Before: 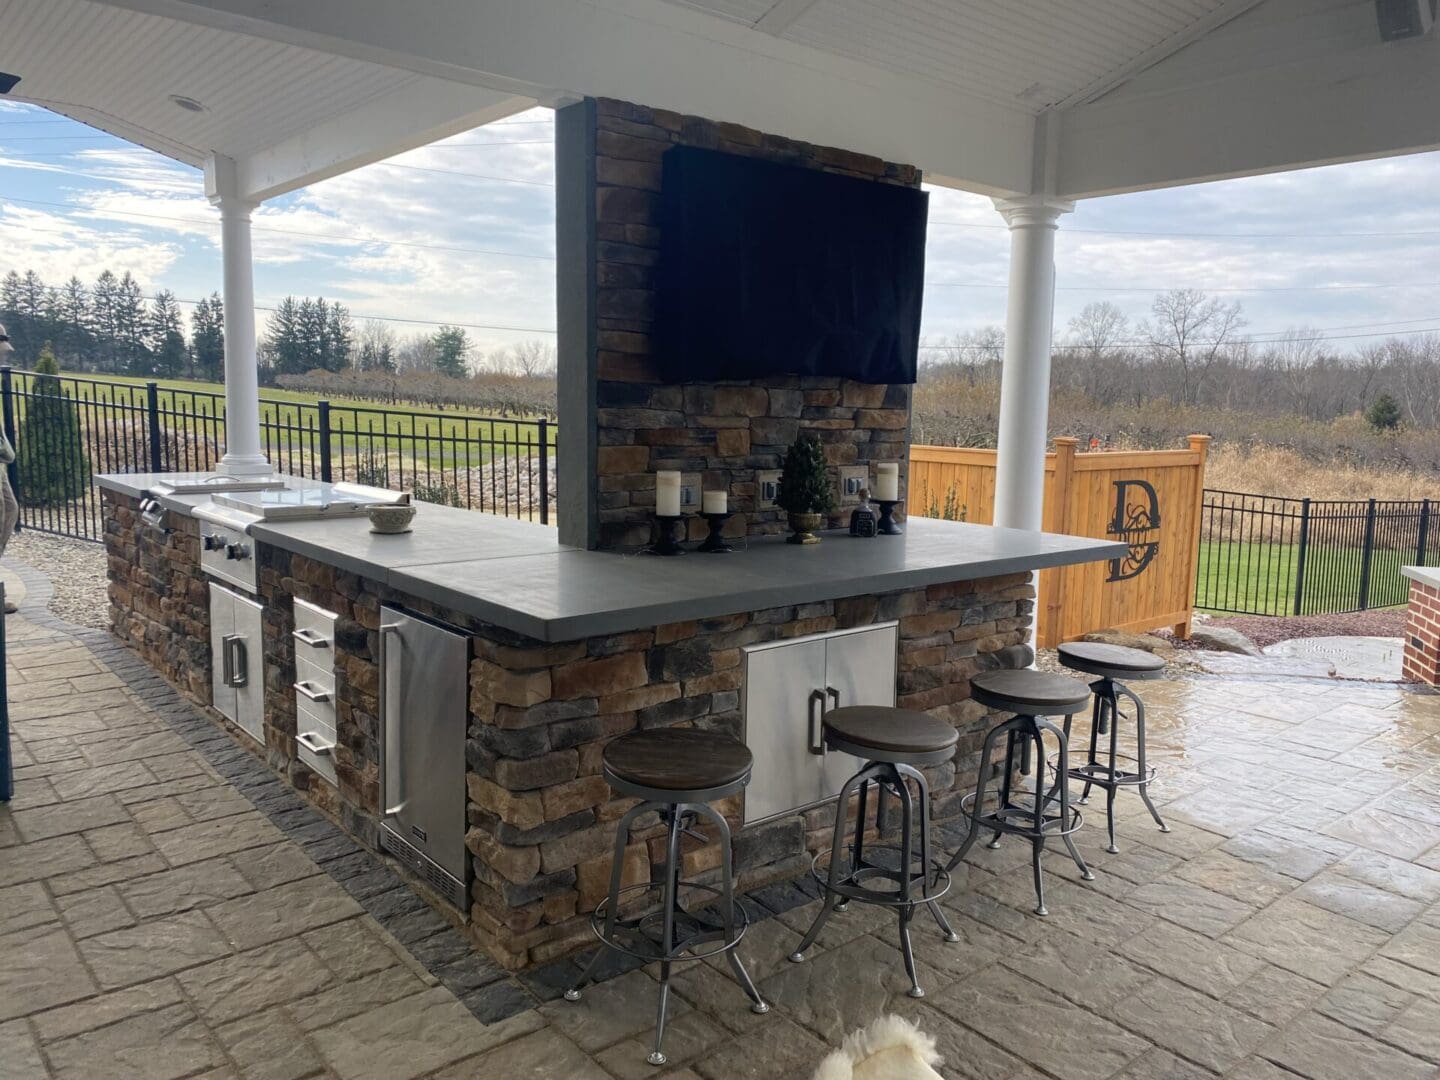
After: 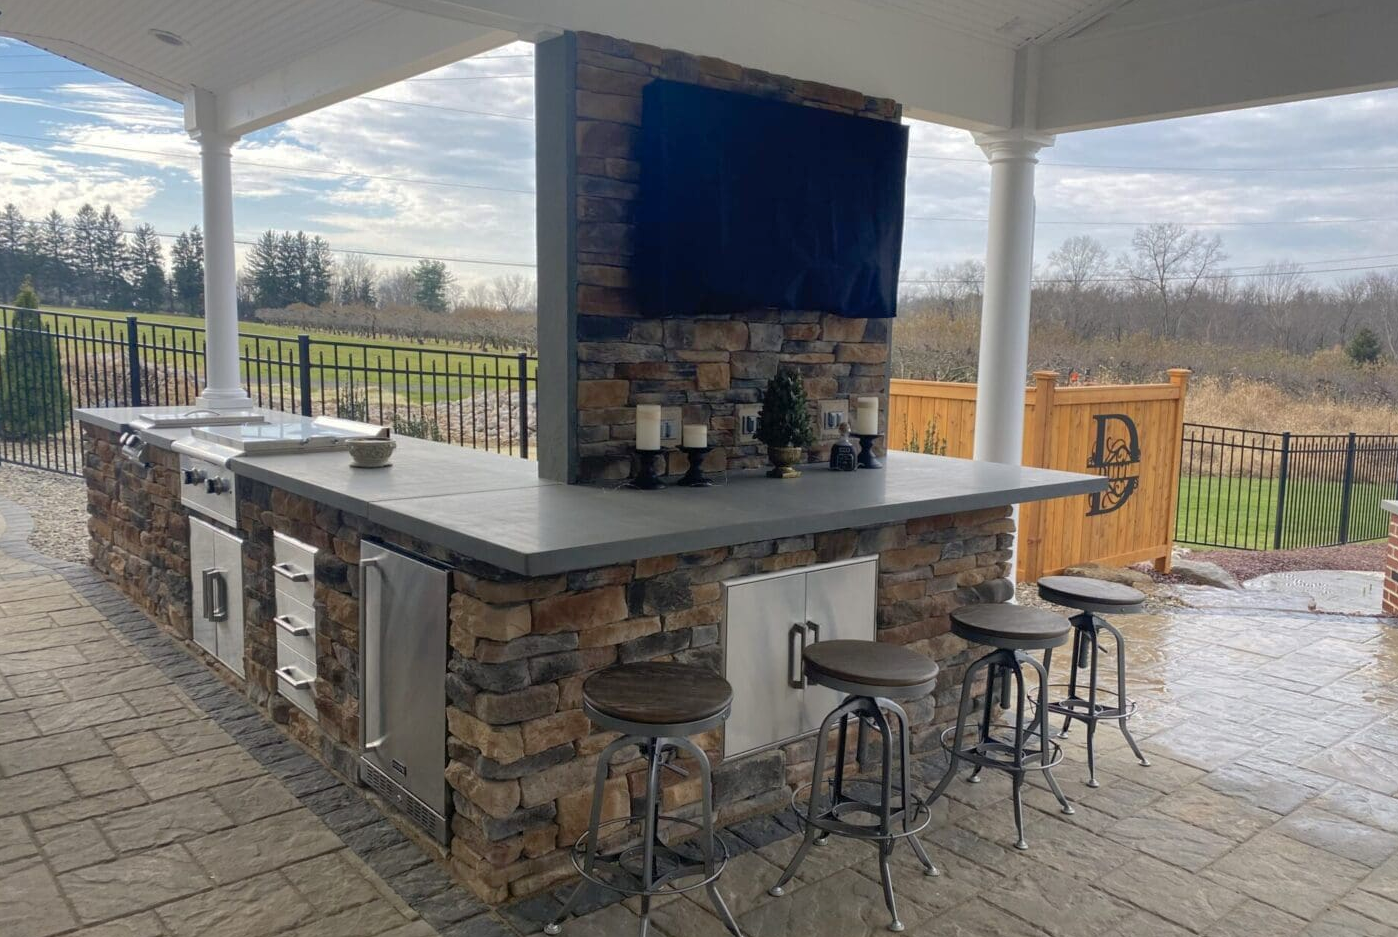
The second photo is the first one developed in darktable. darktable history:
crop: left 1.423%, top 6.179%, right 1.428%, bottom 7.005%
shadows and highlights: on, module defaults
